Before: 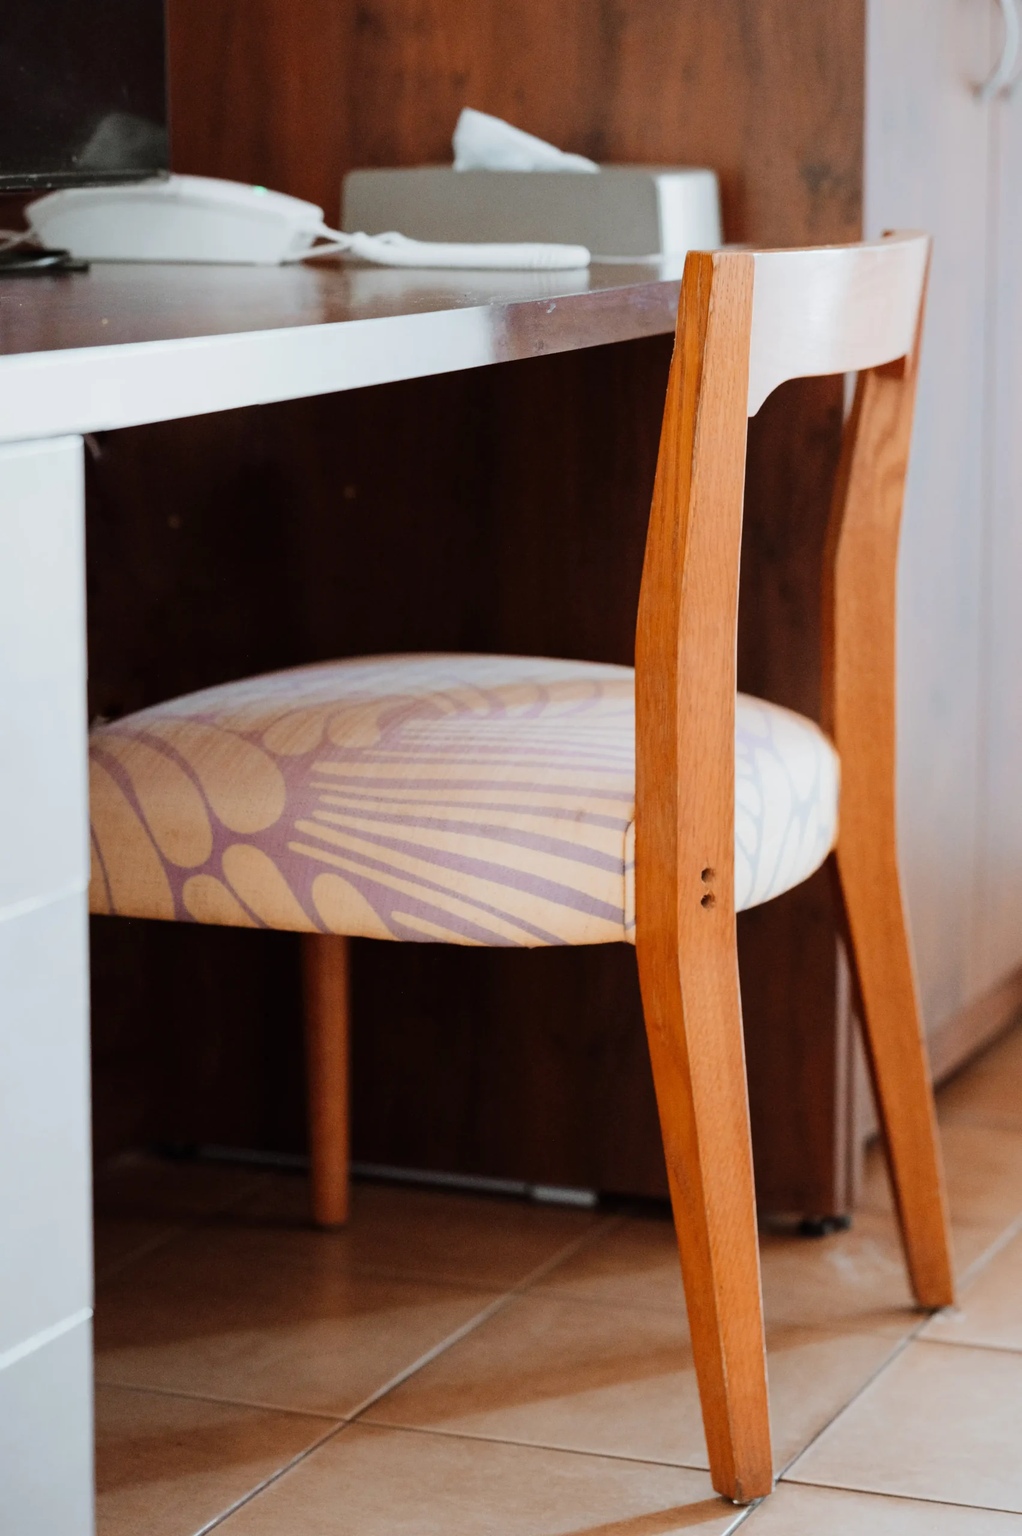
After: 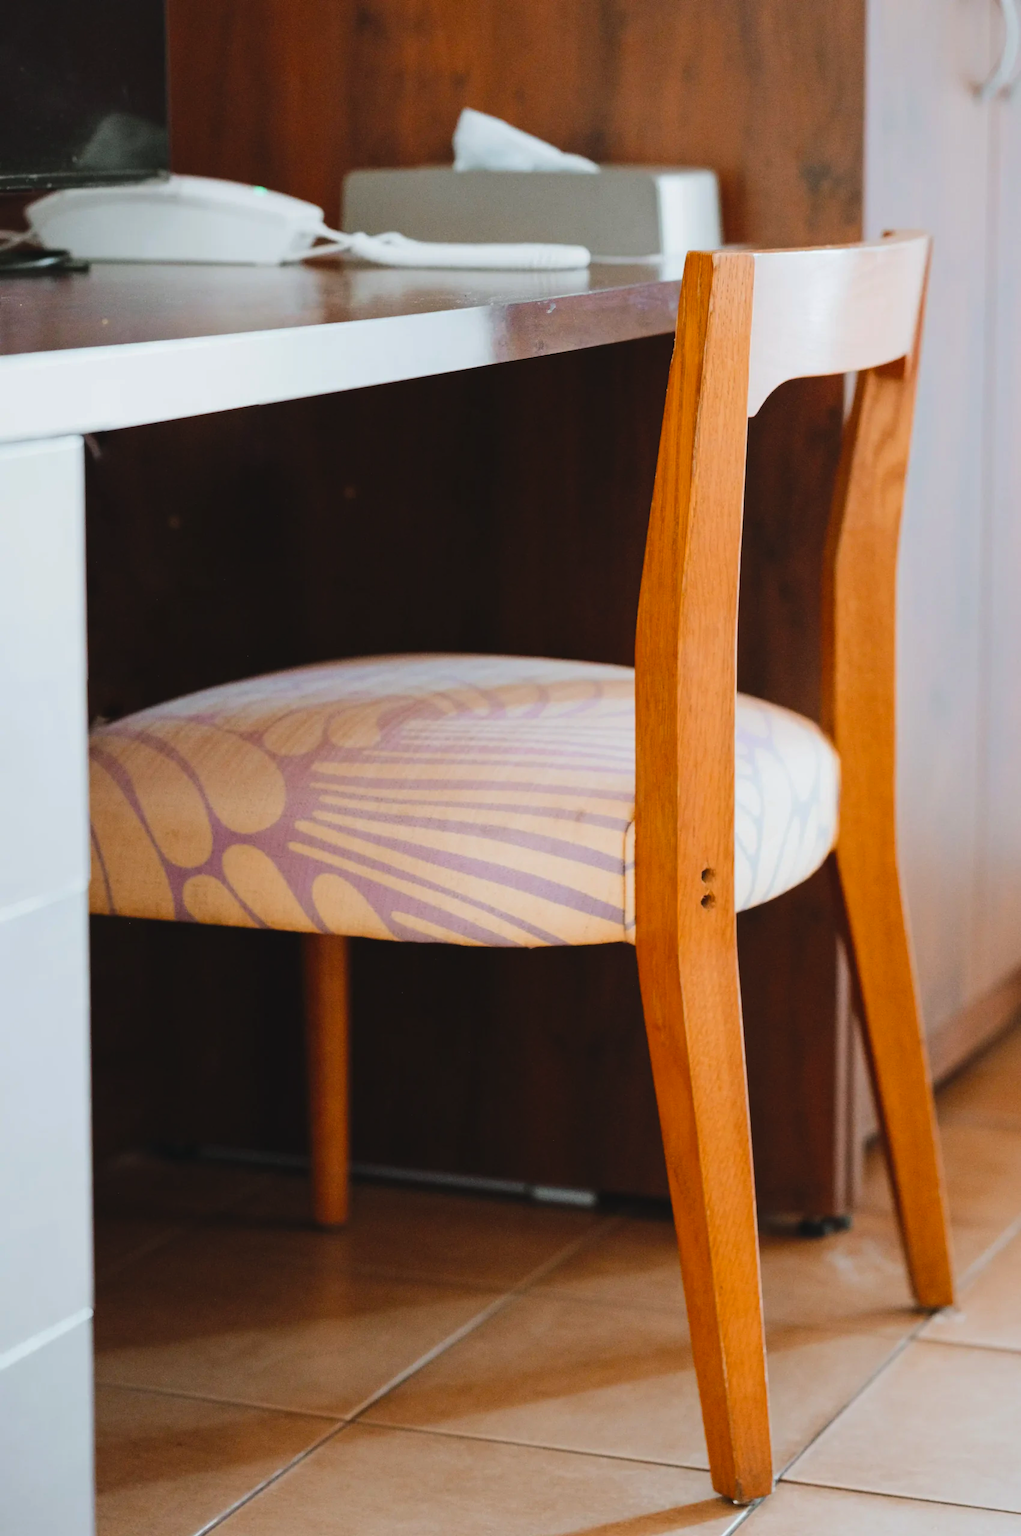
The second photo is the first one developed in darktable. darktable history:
color balance rgb: shadows lift › chroma 2.006%, shadows lift › hue 183.71°, global offset › luminance 0.479%, perceptual saturation grading › global saturation 19.518%, global vibrance 15.546%
